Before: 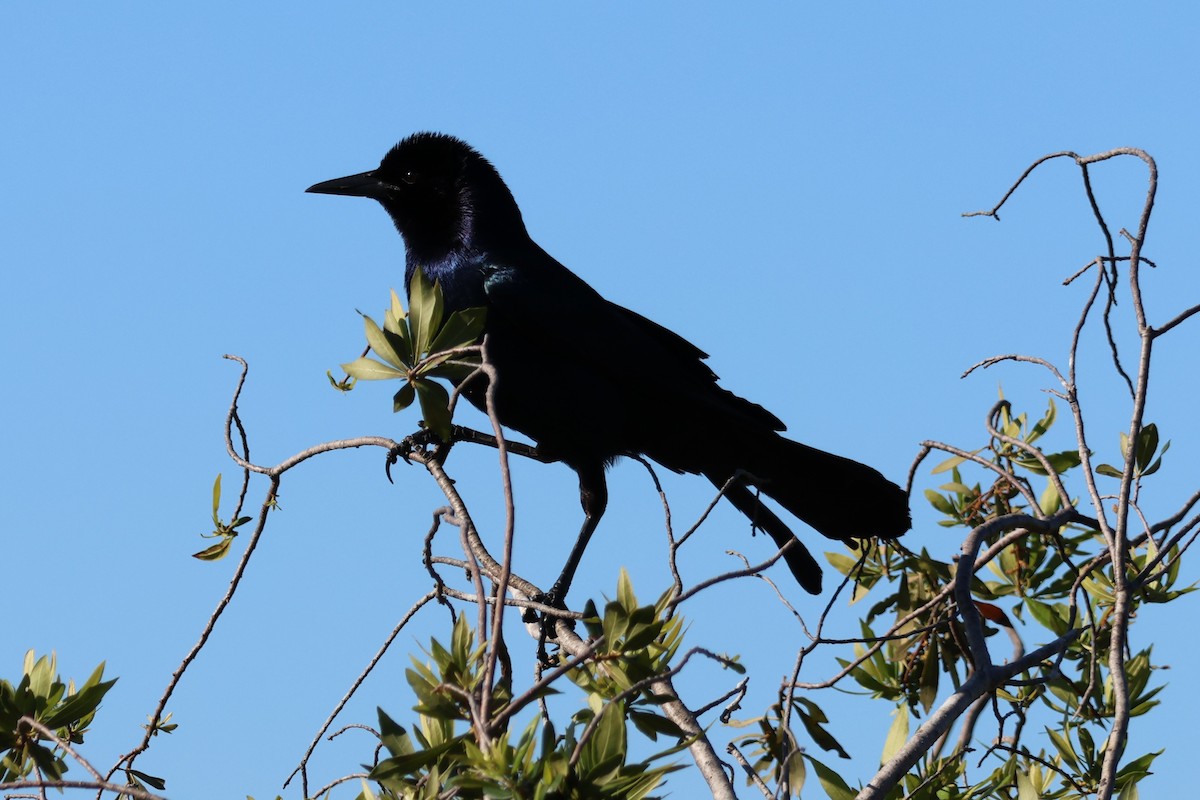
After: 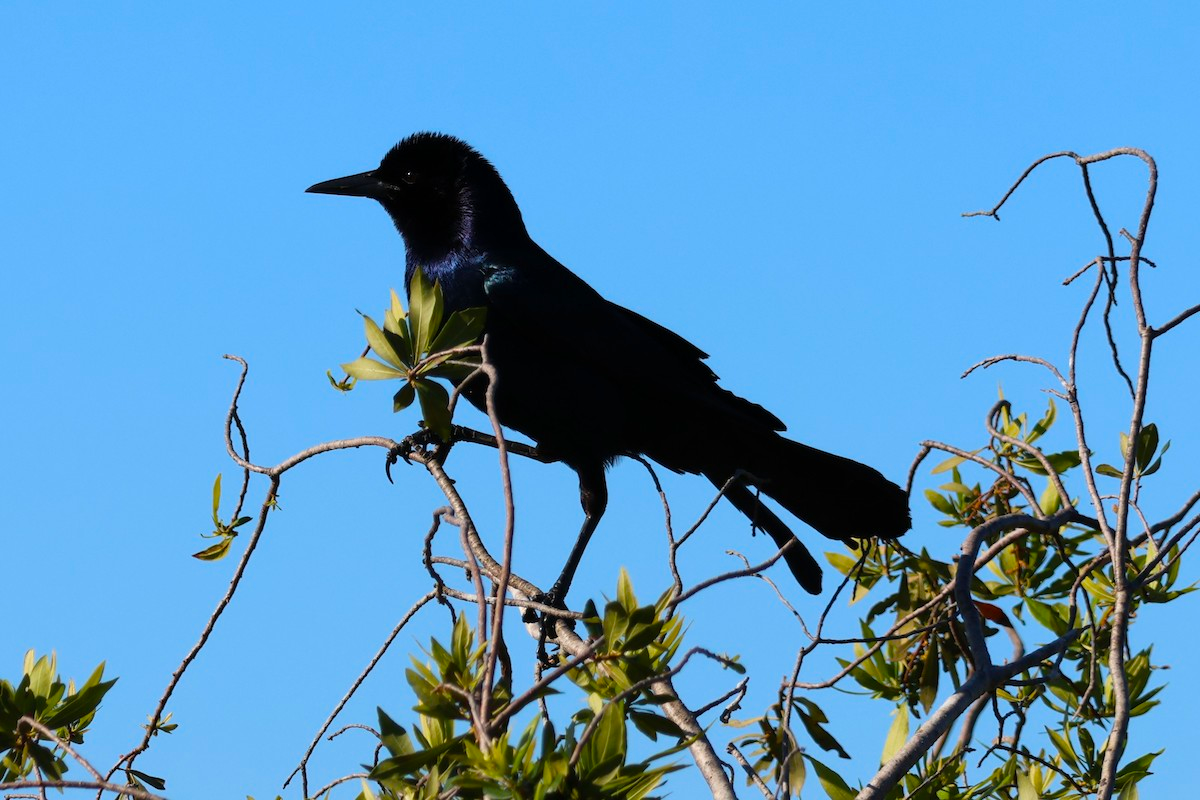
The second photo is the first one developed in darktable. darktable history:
color balance rgb: shadows lift › chroma 0.747%, shadows lift › hue 113.73°, perceptual saturation grading › global saturation 29.734%, global vibrance 20%
